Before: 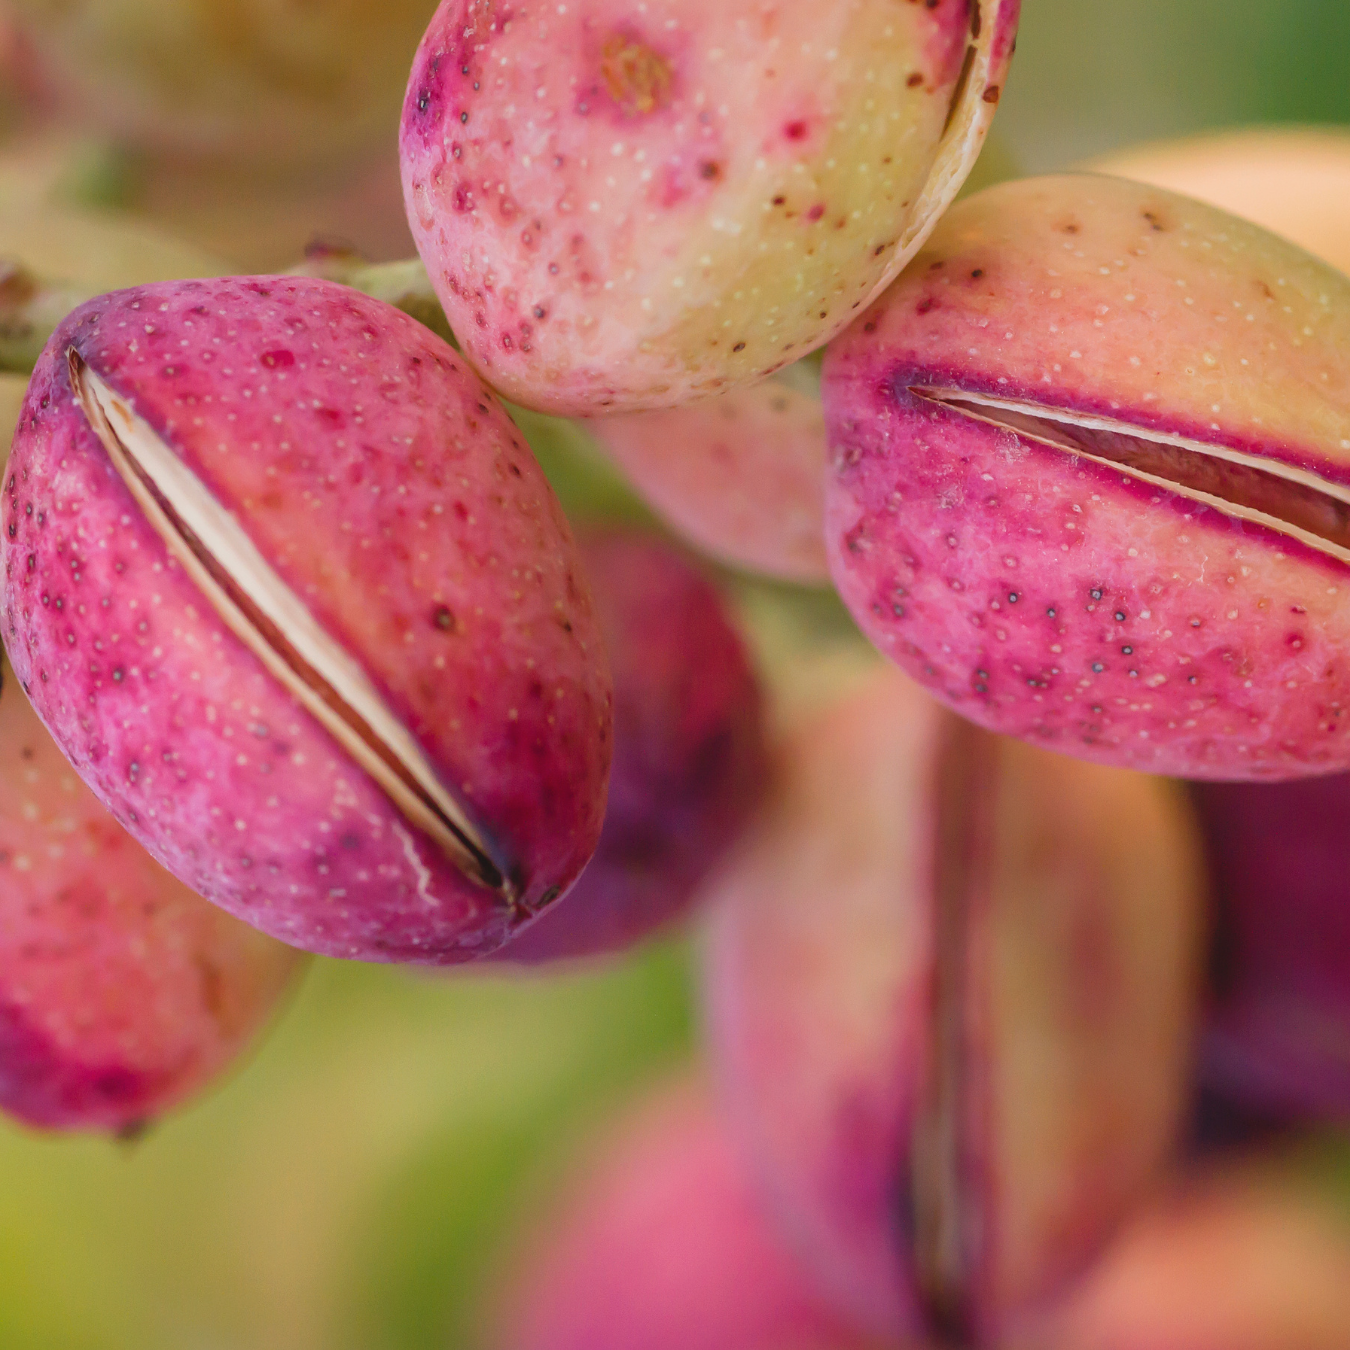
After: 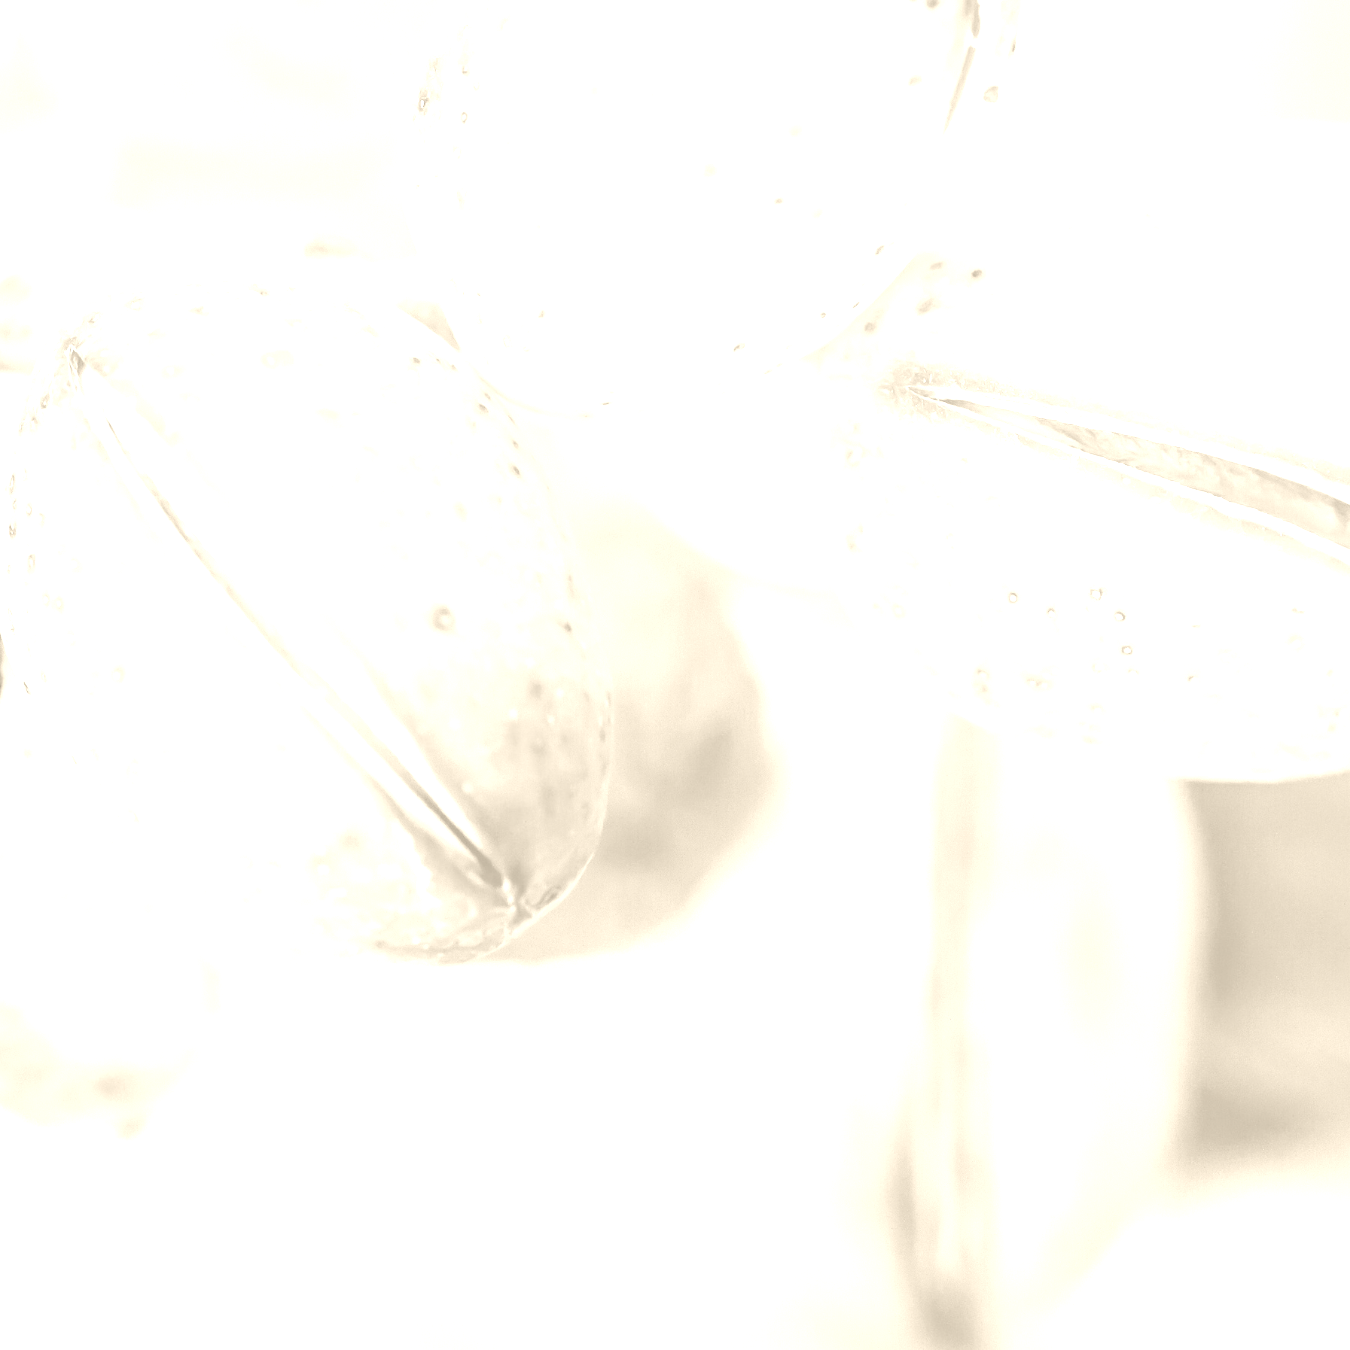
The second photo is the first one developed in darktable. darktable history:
exposure: black level correction 0, exposure 1.5 EV, compensate exposure bias true, compensate highlight preservation false
colorize: hue 36°, saturation 71%, lightness 80.79%
haze removal: strength 0.29, distance 0.25, compatibility mode true, adaptive false
contrast brightness saturation: contrast 0.2, brightness 0.15, saturation 0.14
